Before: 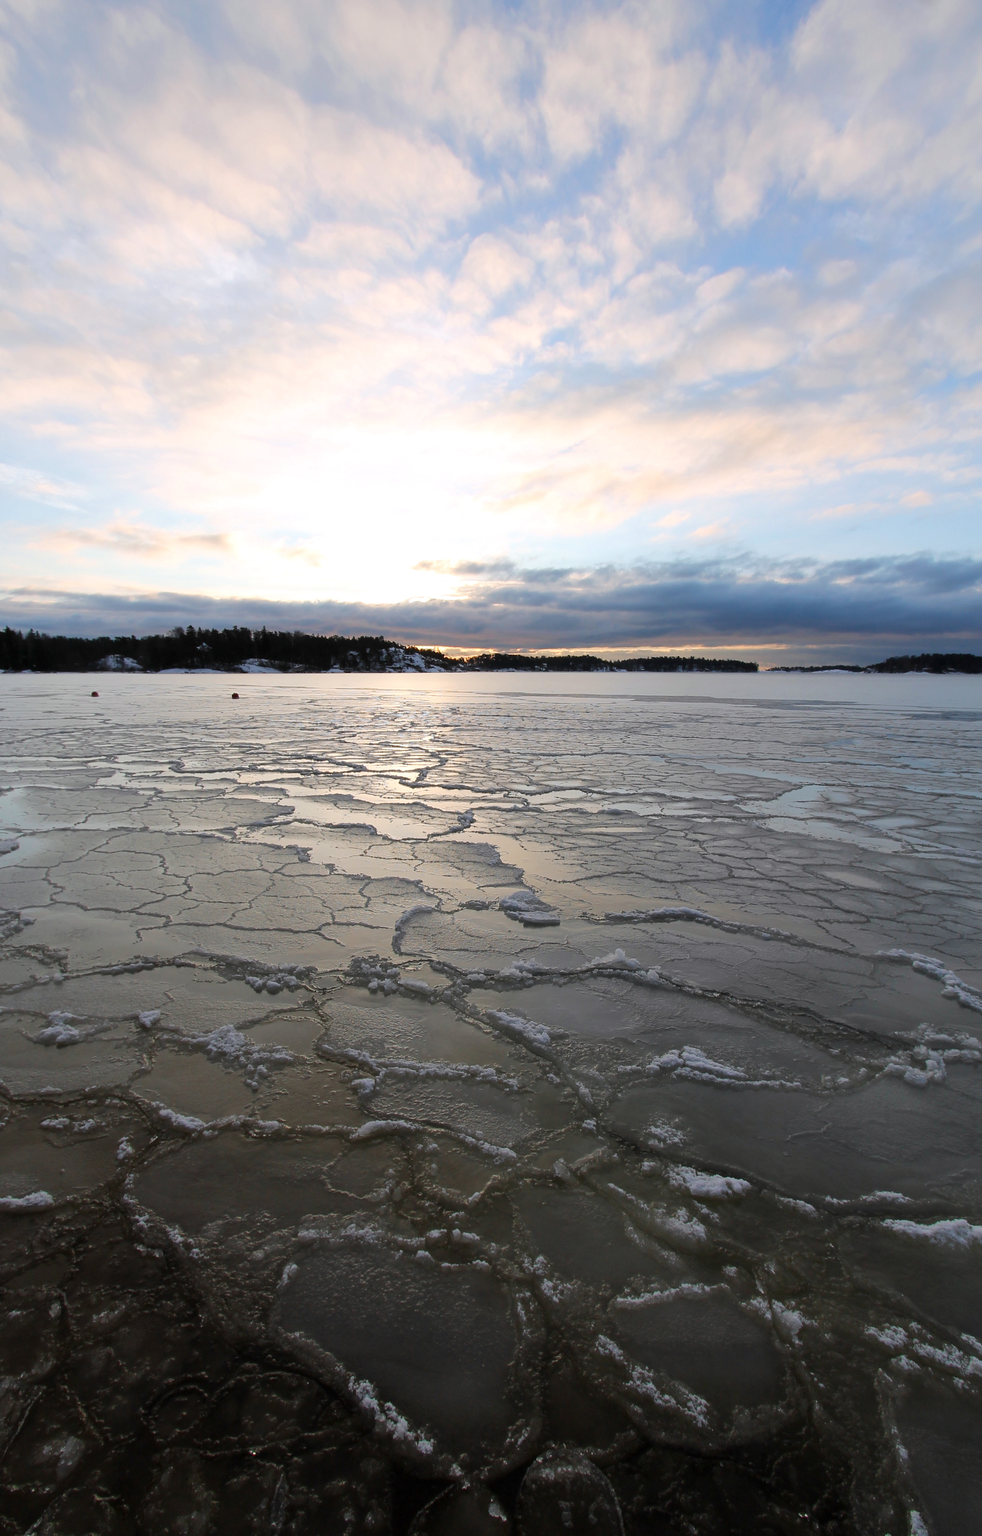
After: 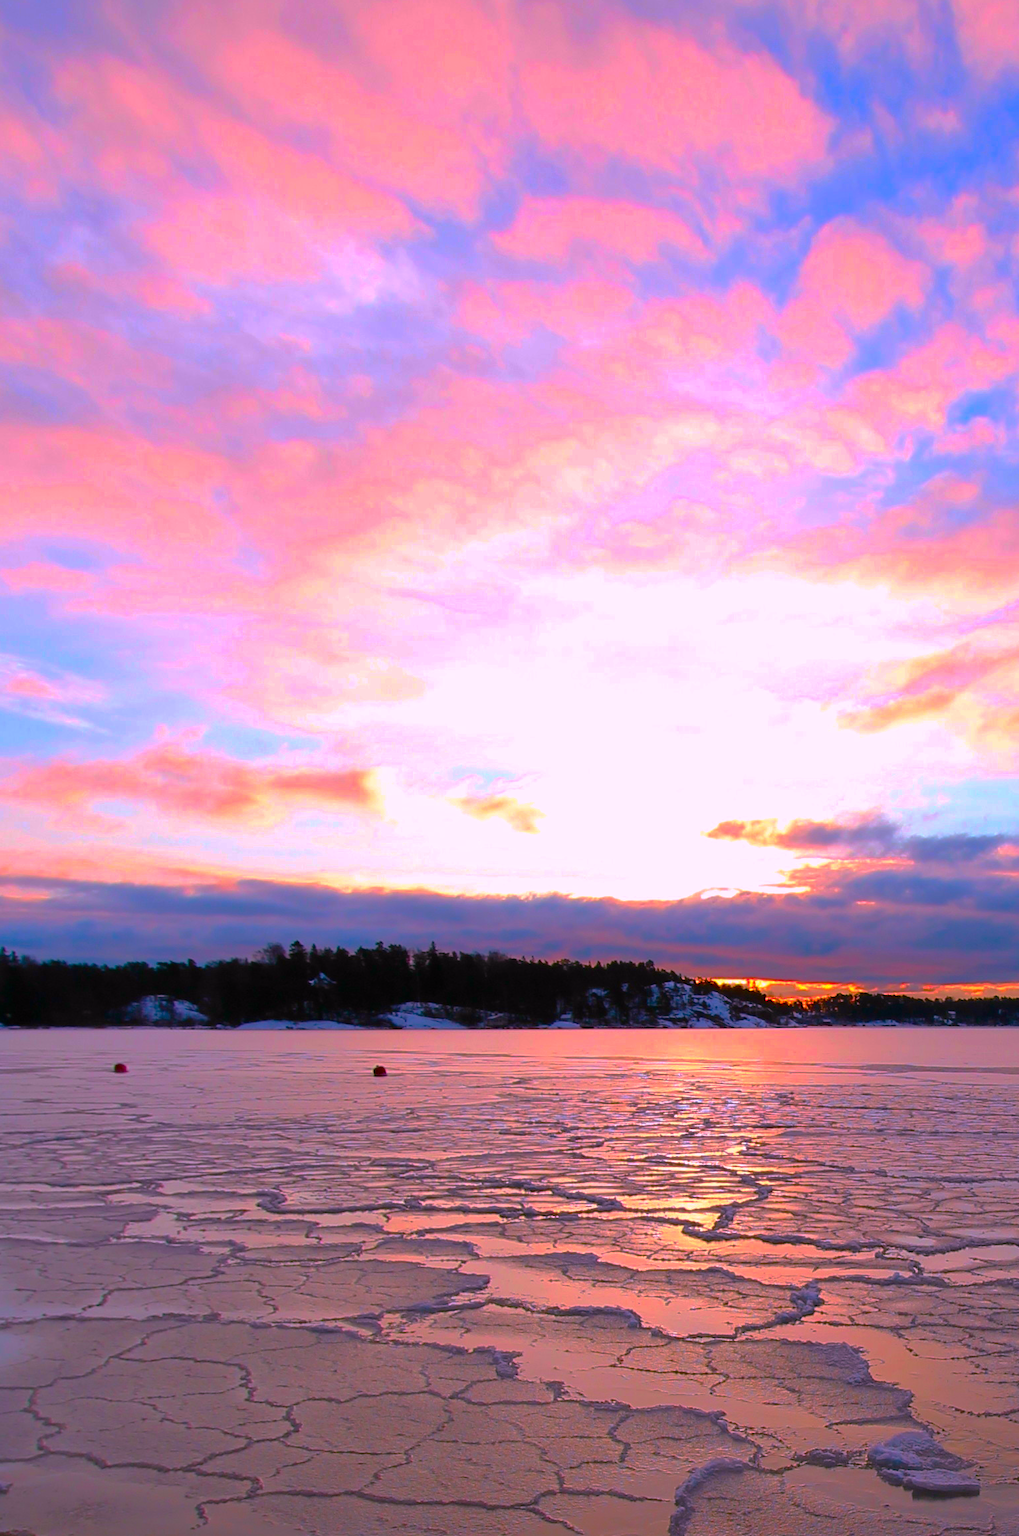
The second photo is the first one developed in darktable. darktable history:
base curve: curves: ch0 [(0, 0) (0.841, 0.609) (1, 1)], exposure shift 0.01, preserve colors none
crop and rotate: left 3.041%, top 7.606%, right 40.769%, bottom 38.296%
velvia: strength 16.32%
color correction: highlights a* 19.01, highlights b* -11.17, saturation 1.63
color balance rgb: linear chroma grading › global chroma 1.754%, linear chroma grading › mid-tones -0.586%, perceptual saturation grading › global saturation 36.354%, perceptual saturation grading › shadows 35.641%, global vibrance 39.405%
